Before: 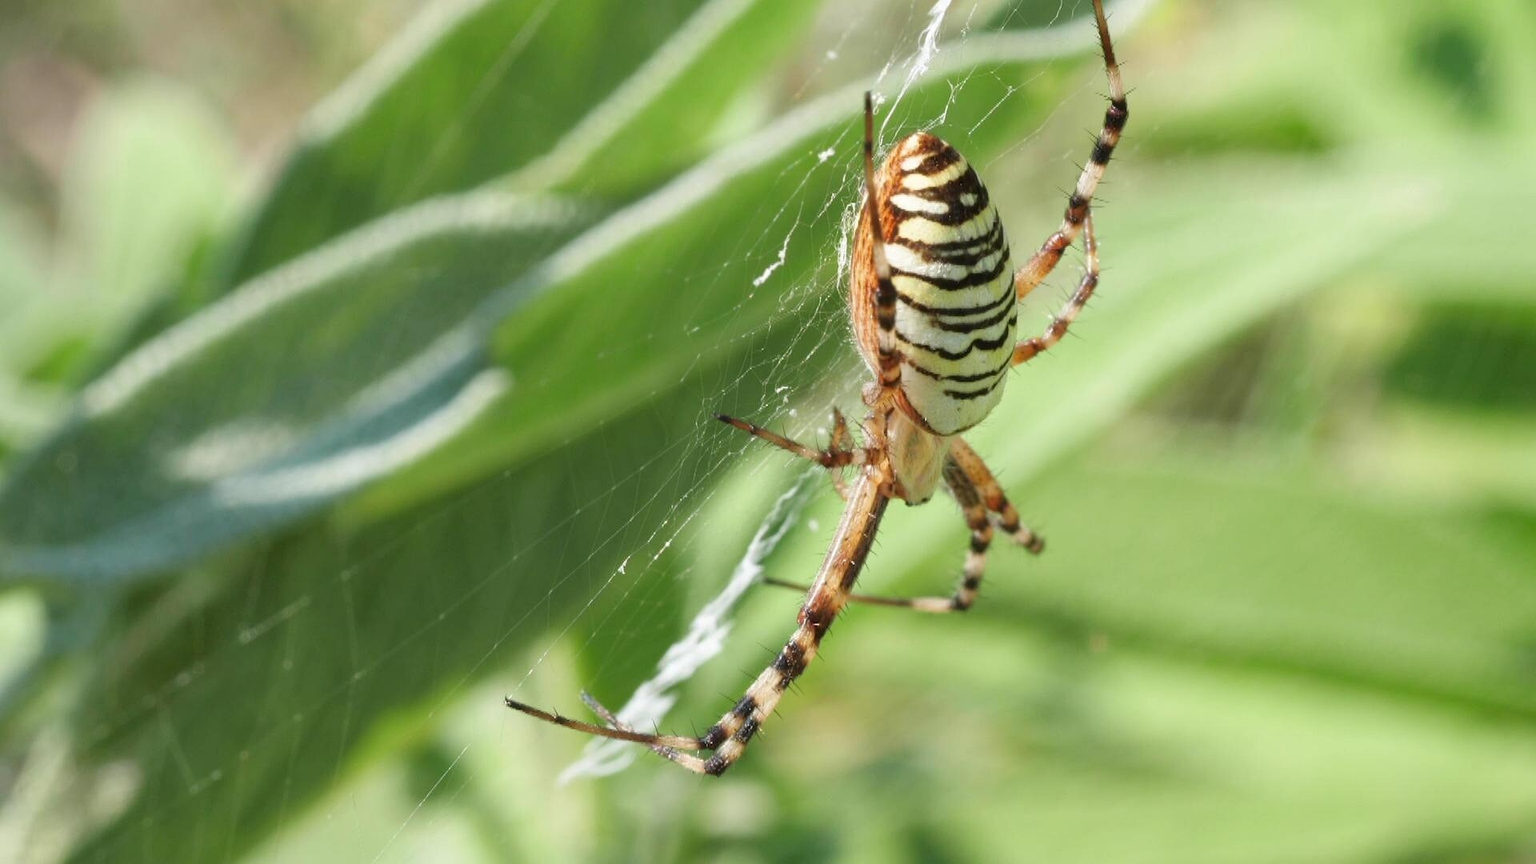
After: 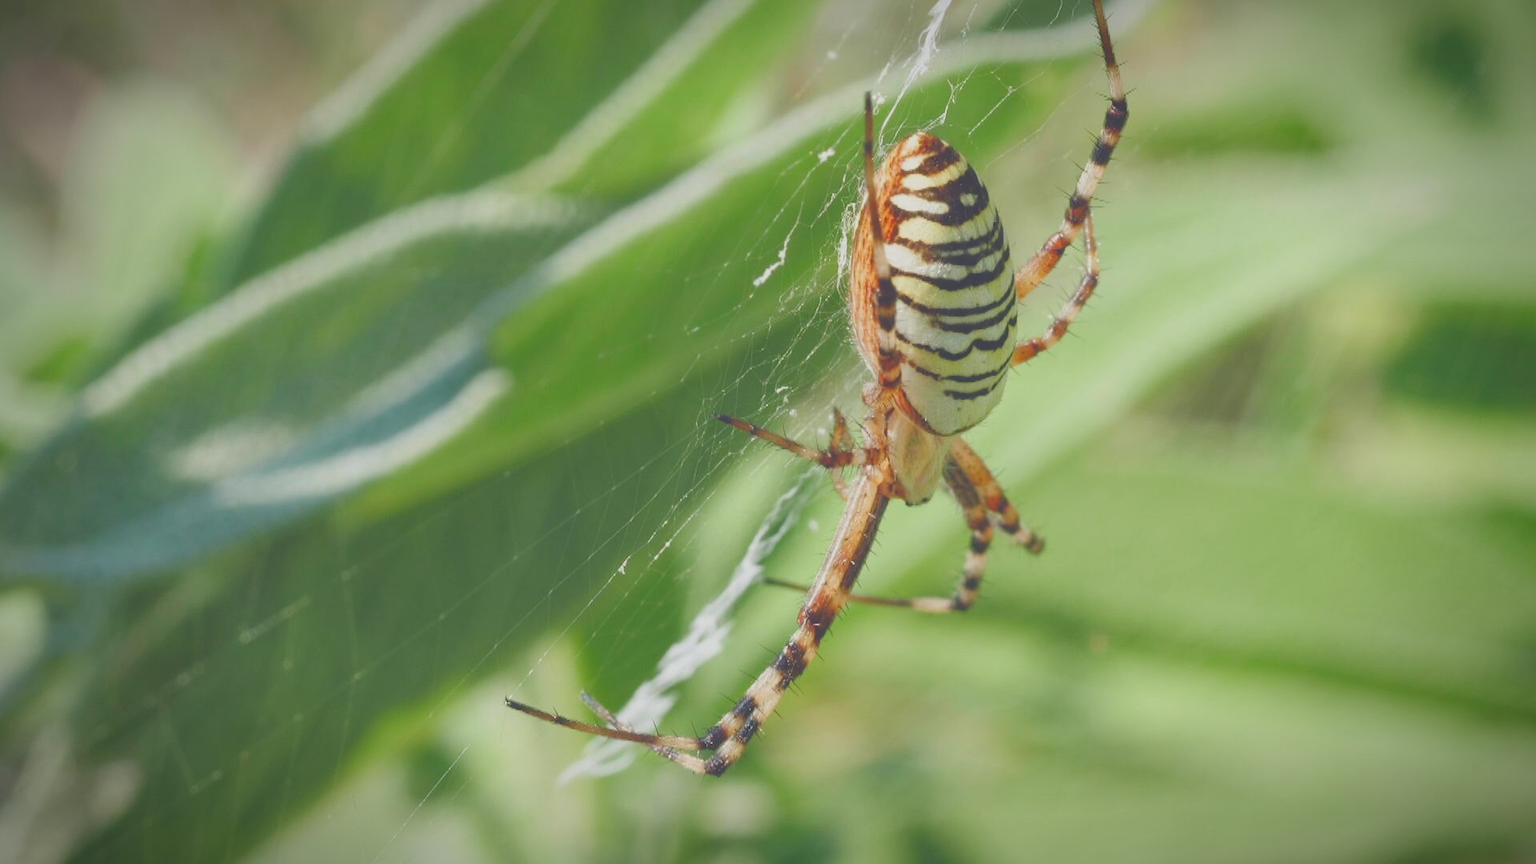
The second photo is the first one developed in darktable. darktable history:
color balance rgb: shadows lift › luminance -21.497%, shadows lift › chroma 6.572%, shadows lift › hue 270.19°, perceptual saturation grading › global saturation 20%, perceptual saturation grading › highlights -24.97%, perceptual saturation grading › shadows 49.409%, contrast -20.608%
vignetting: brightness -0.581, saturation -0.123, automatic ratio true
exposure: black level correction -0.04, exposure 0.06 EV, compensate highlight preservation false
